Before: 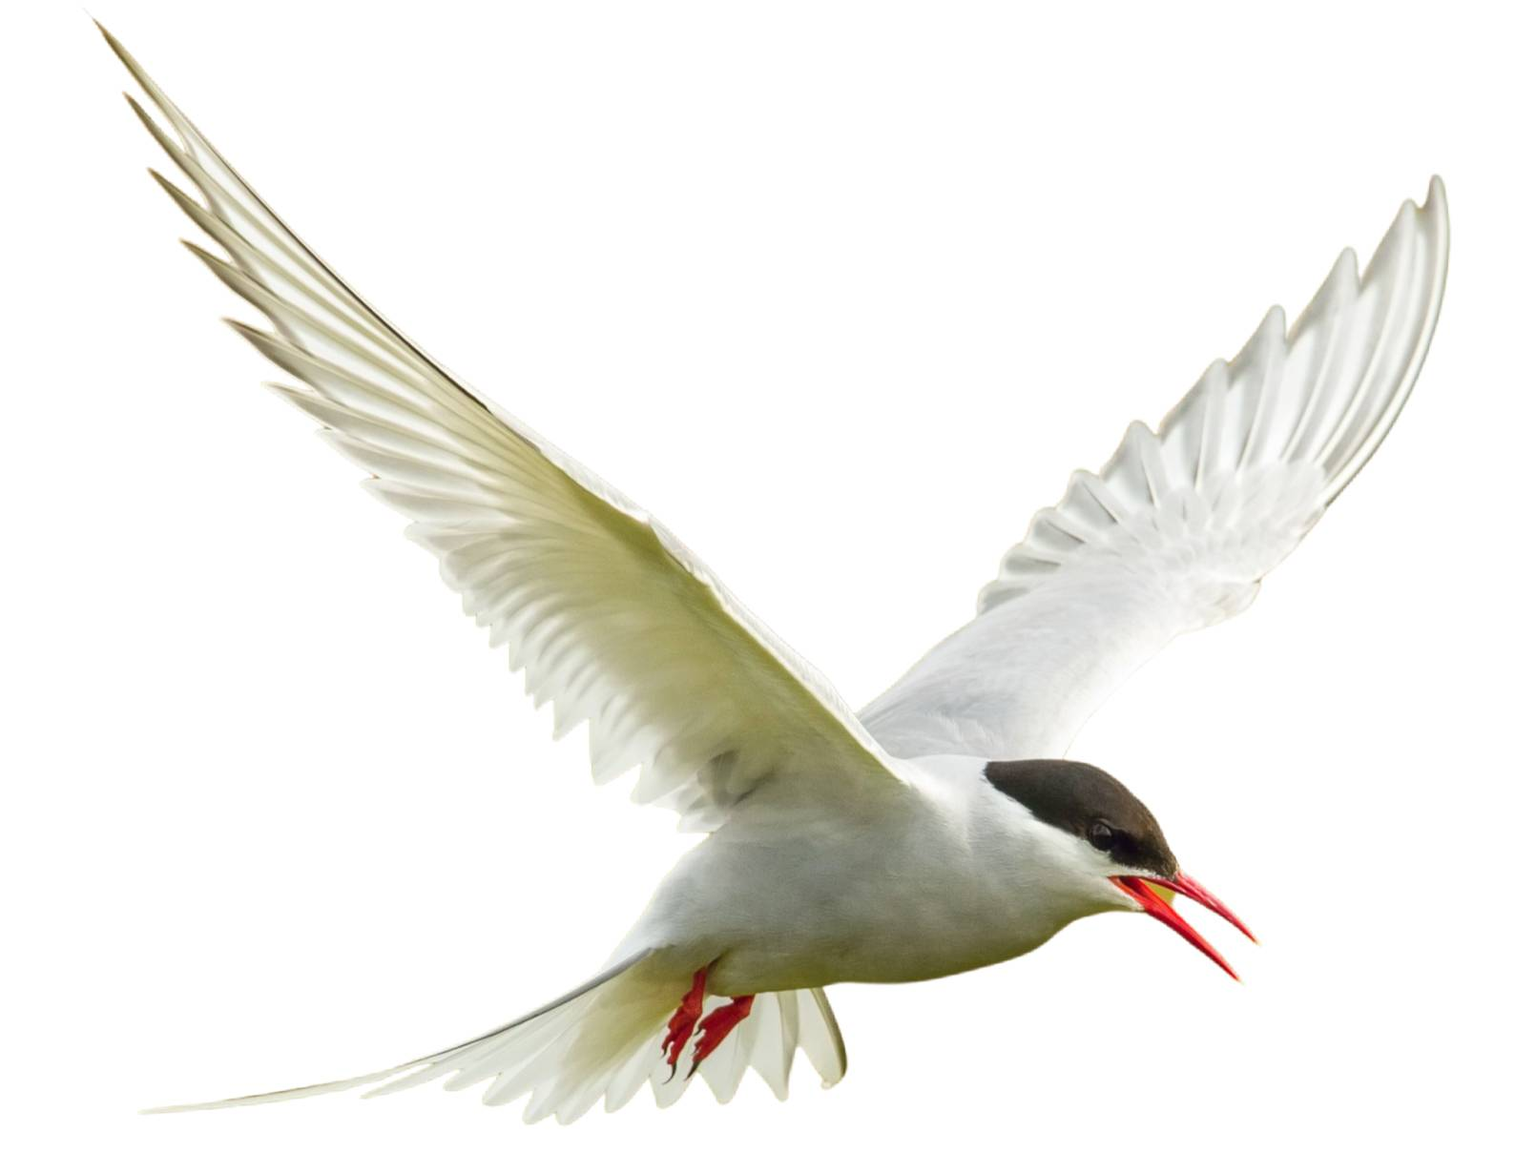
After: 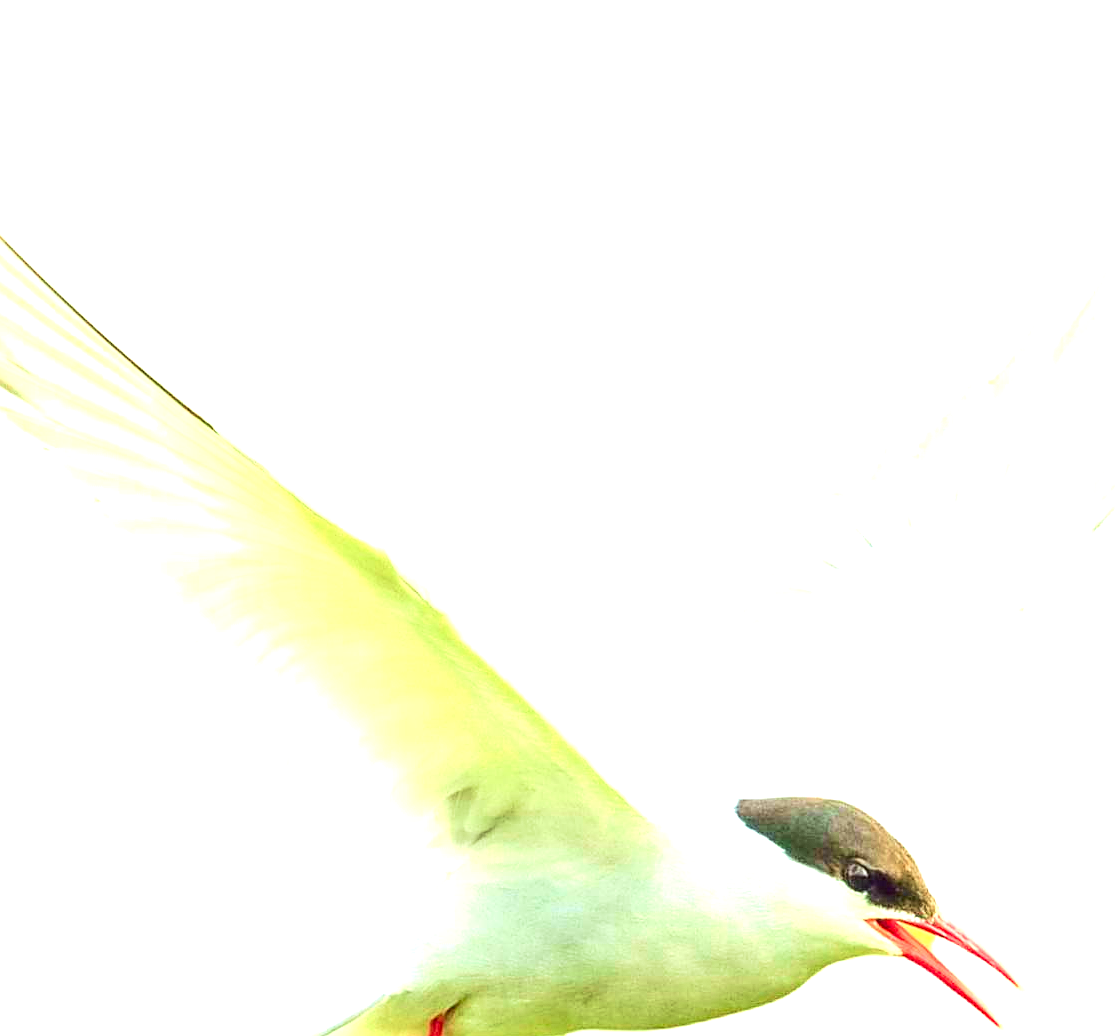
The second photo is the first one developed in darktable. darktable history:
crop: left 18.478%, right 12.214%, bottom 14.188%
local contrast: highlights 96%, shadows 87%, detail 160%, midtone range 0.2
exposure: black level correction 0.001, exposure 1.734 EV, compensate highlight preservation false
velvia: on, module defaults
tone curve: curves: ch0 [(0, 0.003) (0.044, 0.032) (0.12, 0.089) (0.19, 0.175) (0.271, 0.294) (0.457, 0.546) (0.588, 0.71) (0.701, 0.815) (0.86, 0.922) (1, 0.982)]; ch1 [(0, 0) (0.247, 0.215) (0.433, 0.382) (0.466, 0.426) (0.493, 0.481) (0.501, 0.5) (0.517, 0.524) (0.557, 0.582) (0.598, 0.651) (0.671, 0.735) (0.796, 0.85) (1, 1)]; ch2 [(0, 0) (0.249, 0.216) (0.357, 0.317) (0.448, 0.432) (0.478, 0.492) (0.498, 0.499) (0.517, 0.53) (0.537, 0.57) (0.569, 0.623) (0.61, 0.663) (0.706, 0.75) (0.808, 0.809) (0.991, 0.968)], color space Lab, independent channels, preserve colors none
sharpen: on, module defaults
color calibration: gray › normalize channels true, illuminant Planckian (black body), x 0.352, y 0.351, temperature 4771.98 K, gamut compression 0.011
